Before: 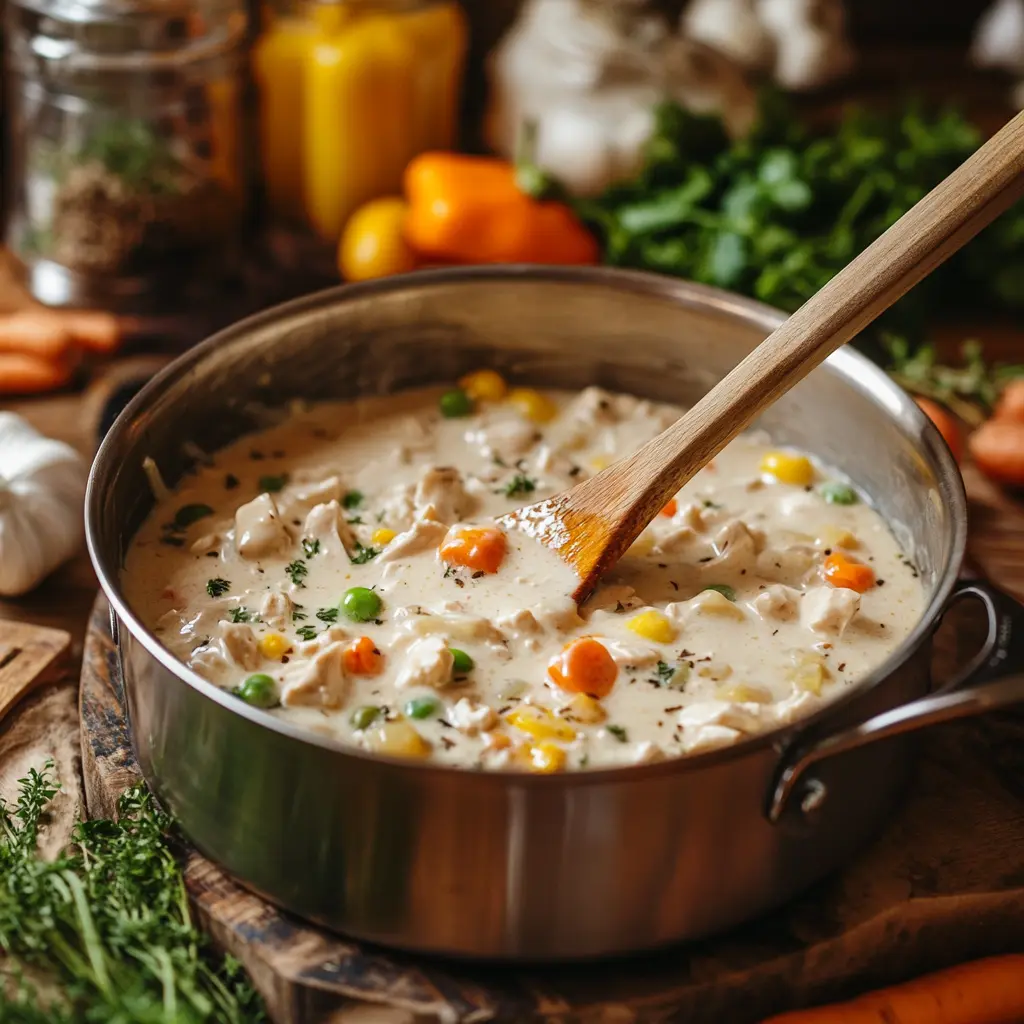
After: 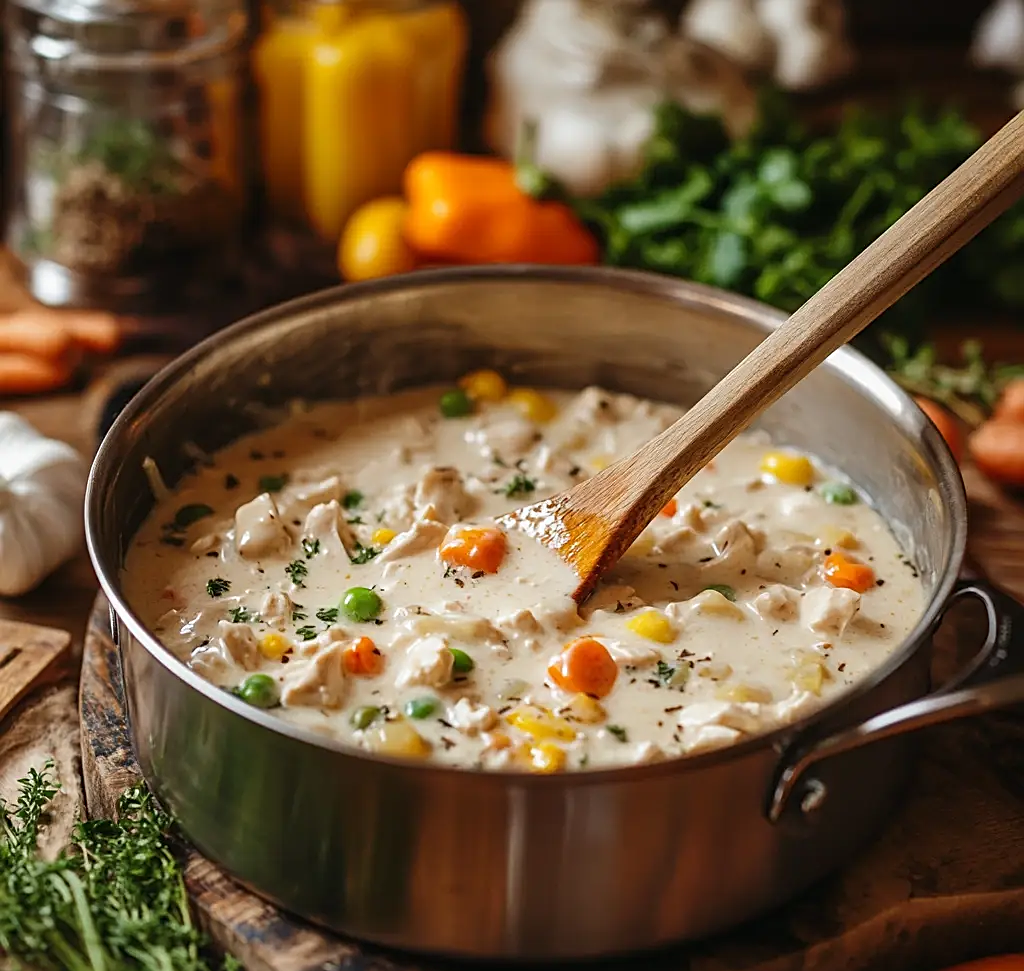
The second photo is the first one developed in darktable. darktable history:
crop and rotate: top 0%, bottom 5.097%
sharpen: on, module defaults
